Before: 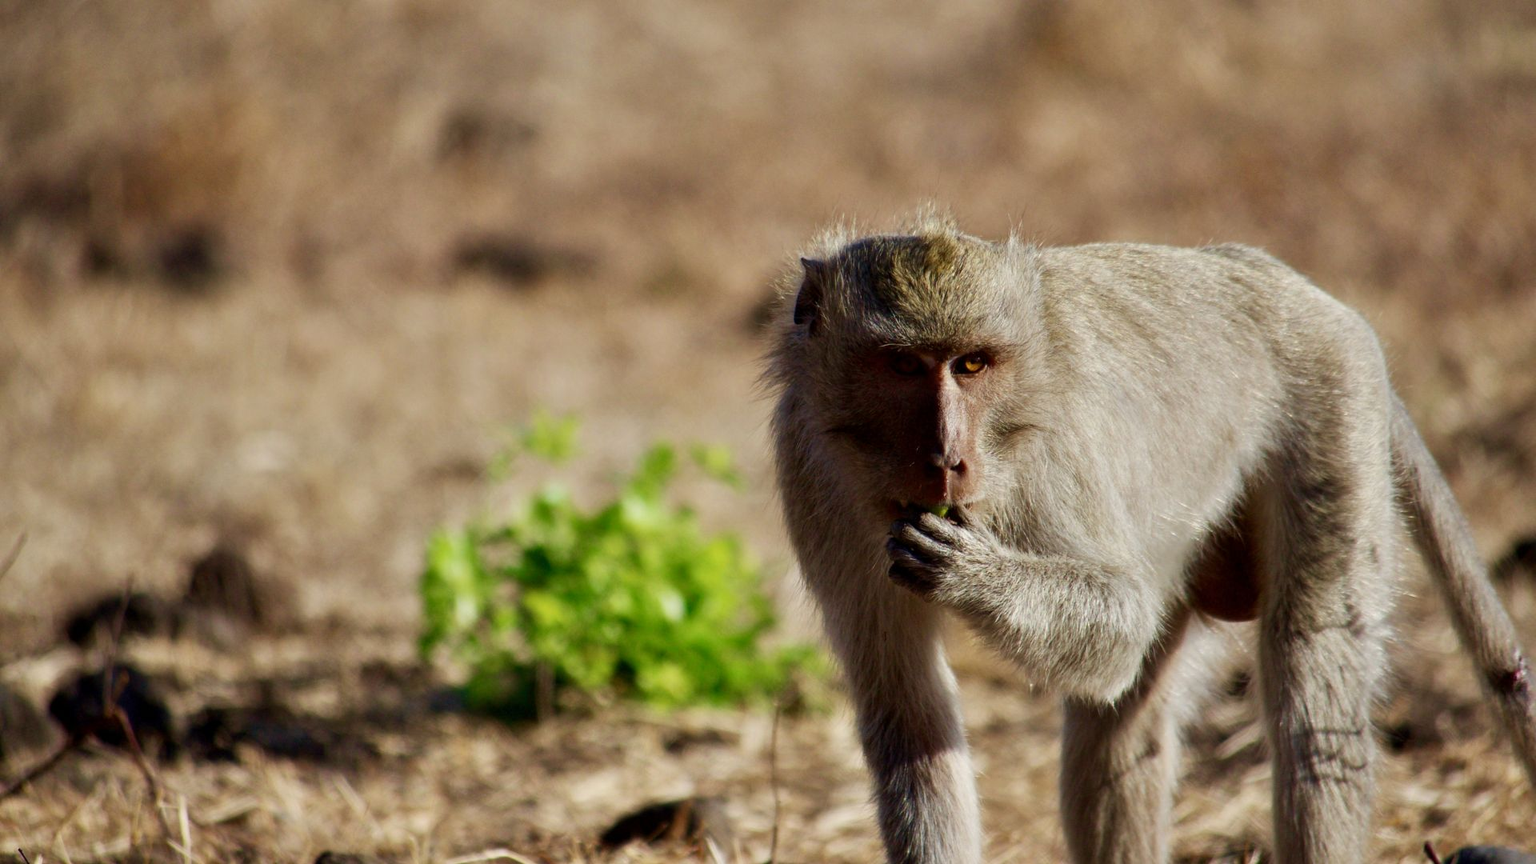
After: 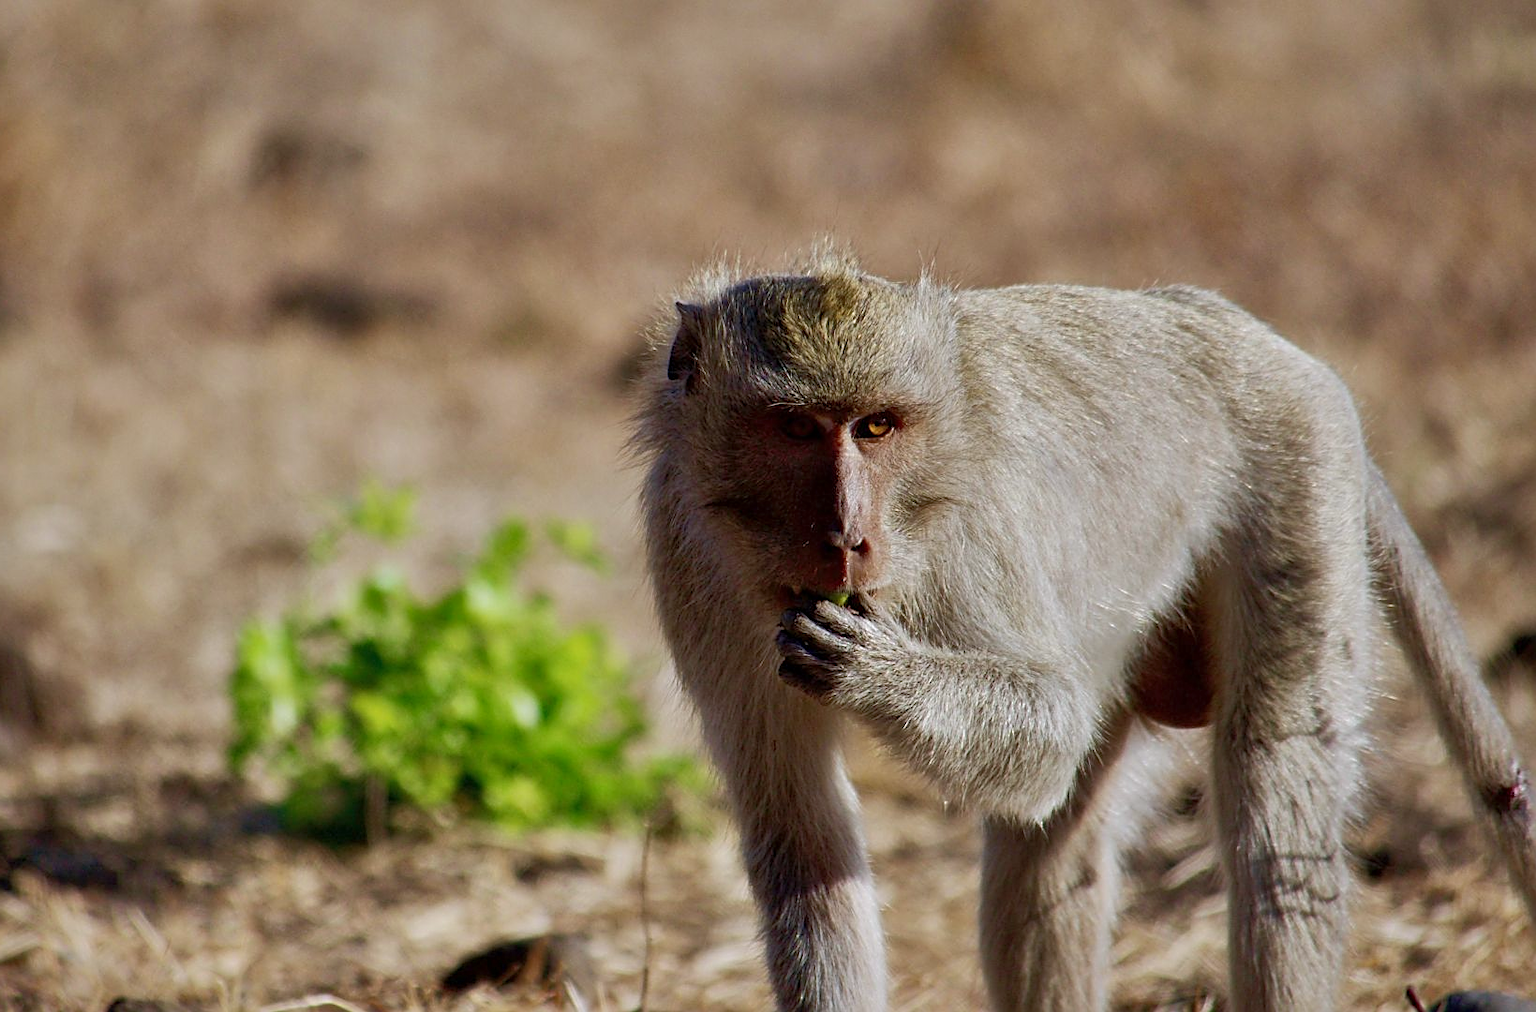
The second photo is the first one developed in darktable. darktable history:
shadows and highlights: on, module defaults
sharpen: amount 0.6
crop and rotate: left 14.584%
white balance: red 0.984, blue 1.059
